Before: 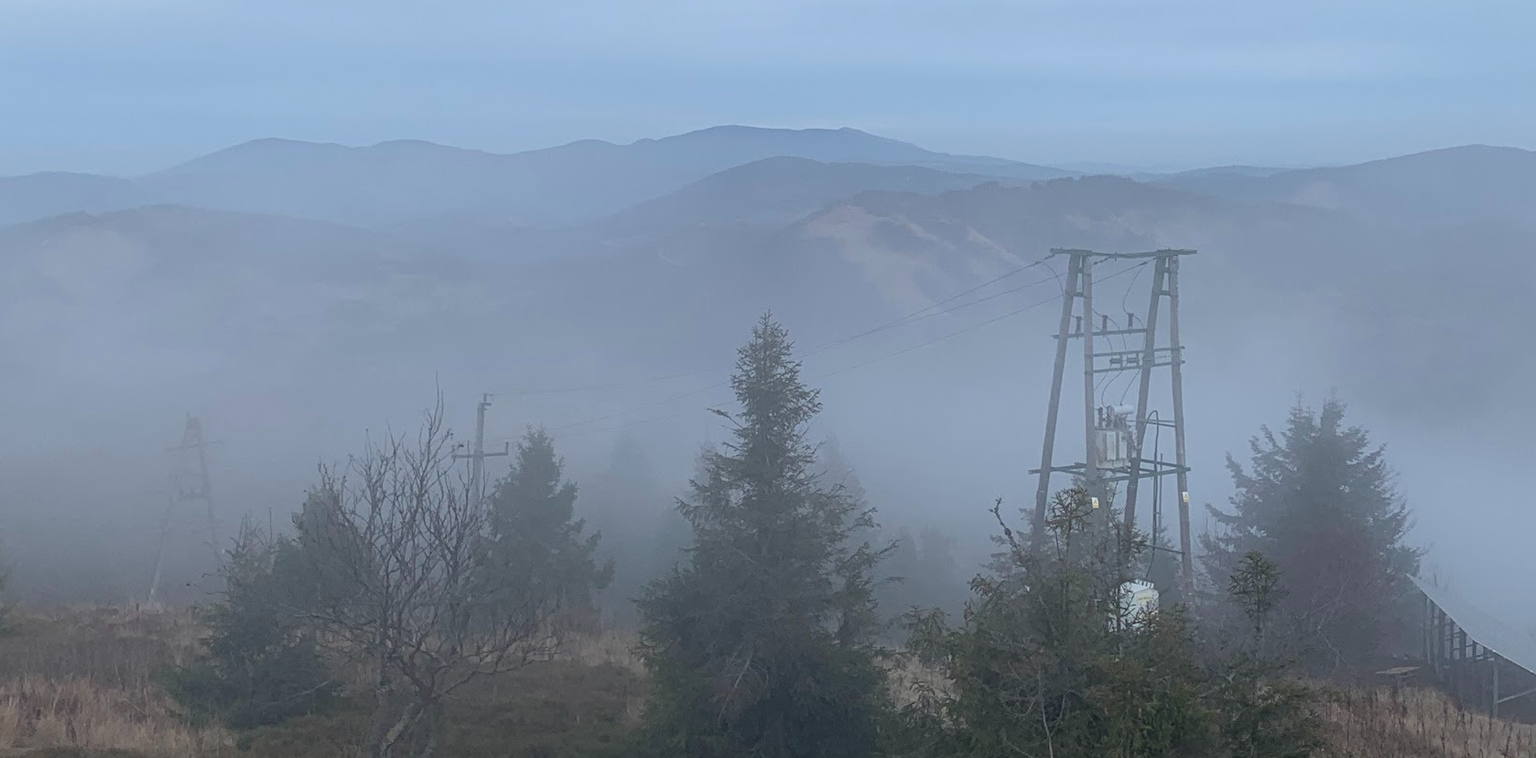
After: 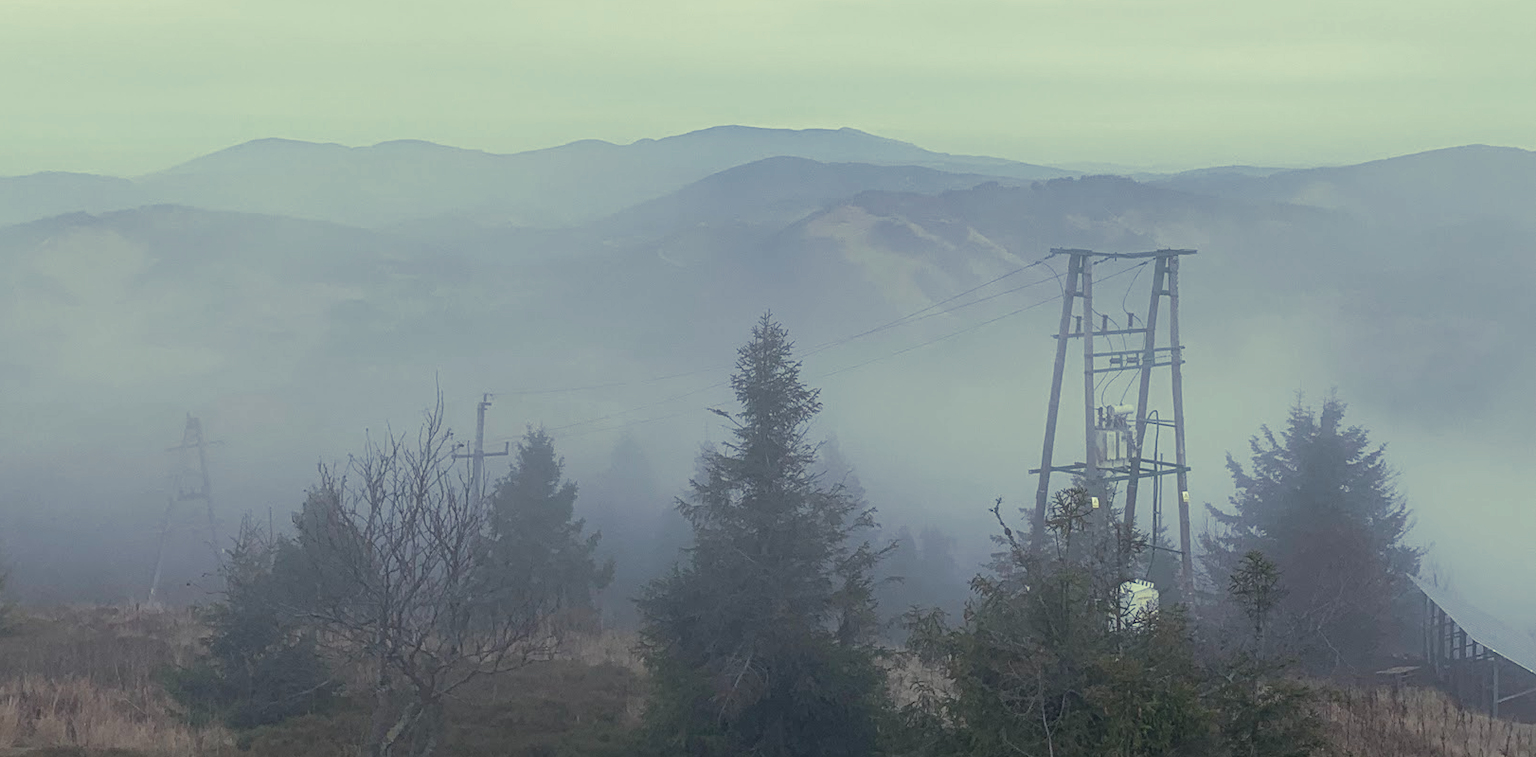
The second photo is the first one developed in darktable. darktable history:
white balance: emerald 1
bloom: size 16%, threshold 98%, strength 20%
split-toning: shadows › hue 290.82°, shadows › saturation 0.34, highlights › saturation 0.38, balance 0, compress 50%
